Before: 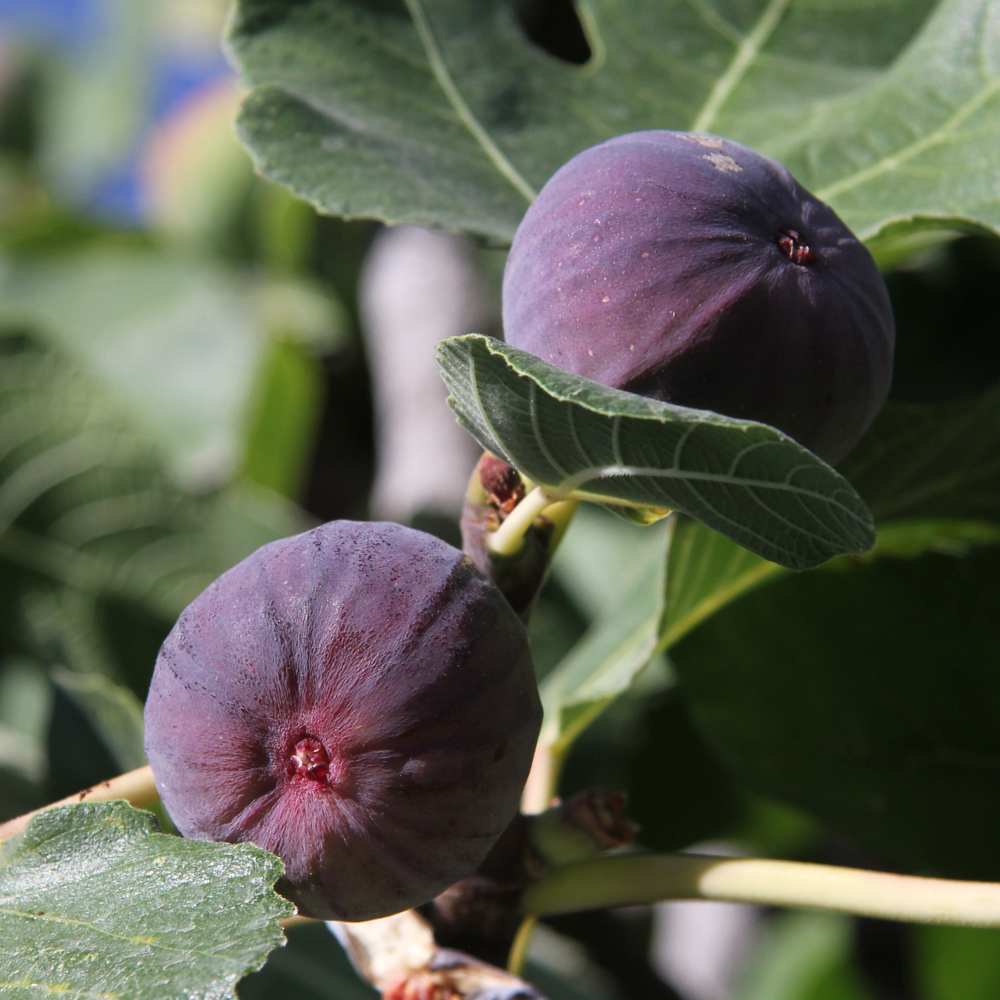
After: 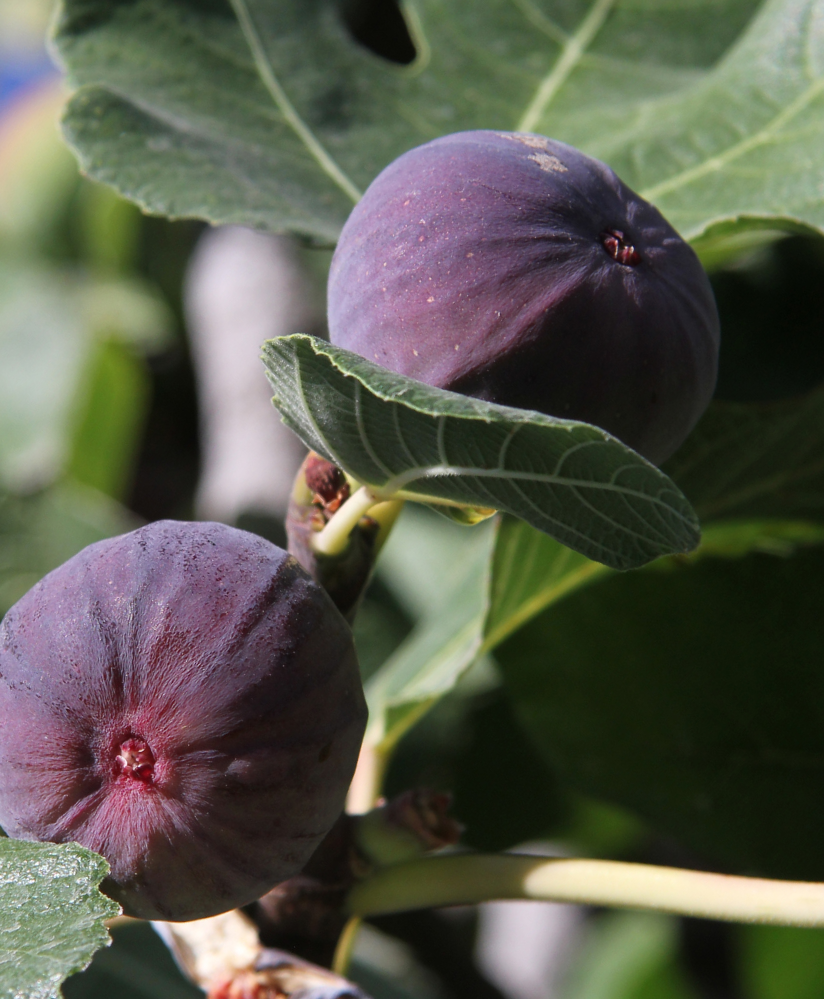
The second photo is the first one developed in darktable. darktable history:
color balance rgb: linear chroma grading › global chroma -0.67%, saturation formula JzAzBz (2021)
crop: left 17.582%, bottom 0.031%
